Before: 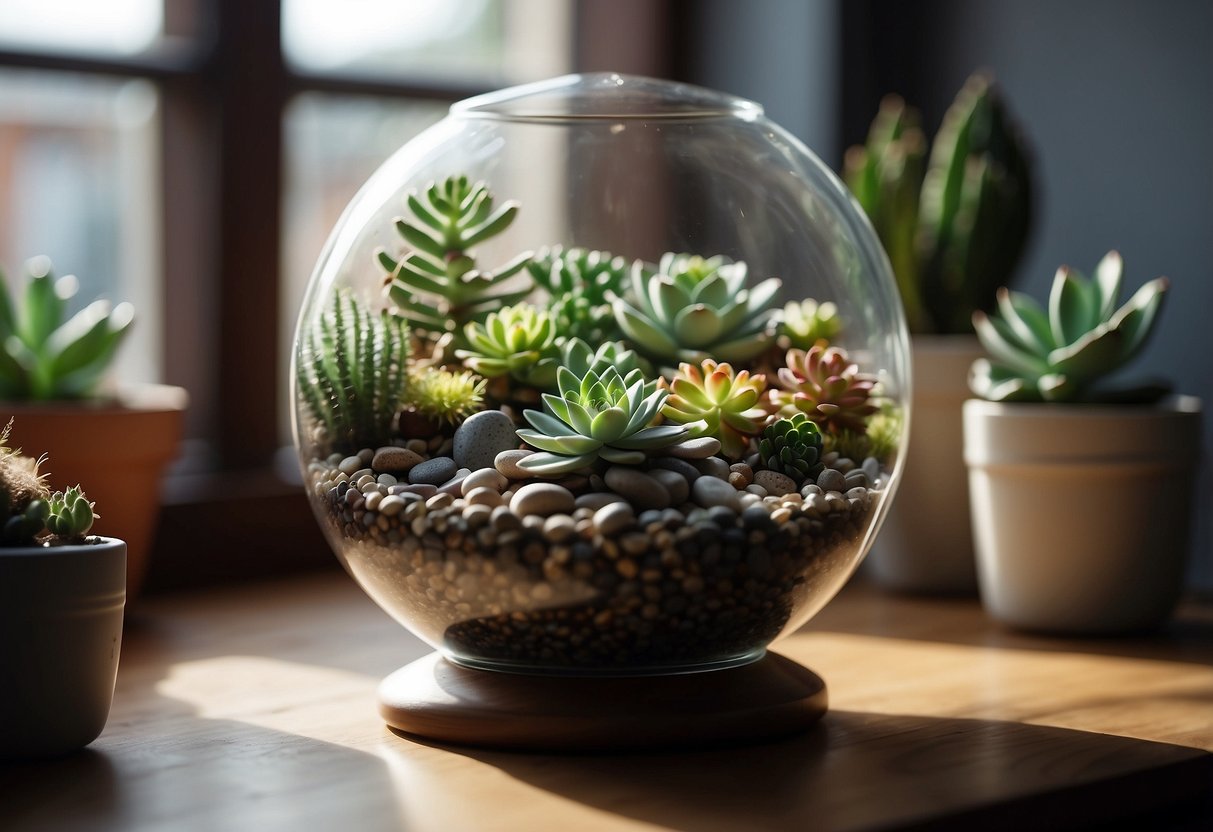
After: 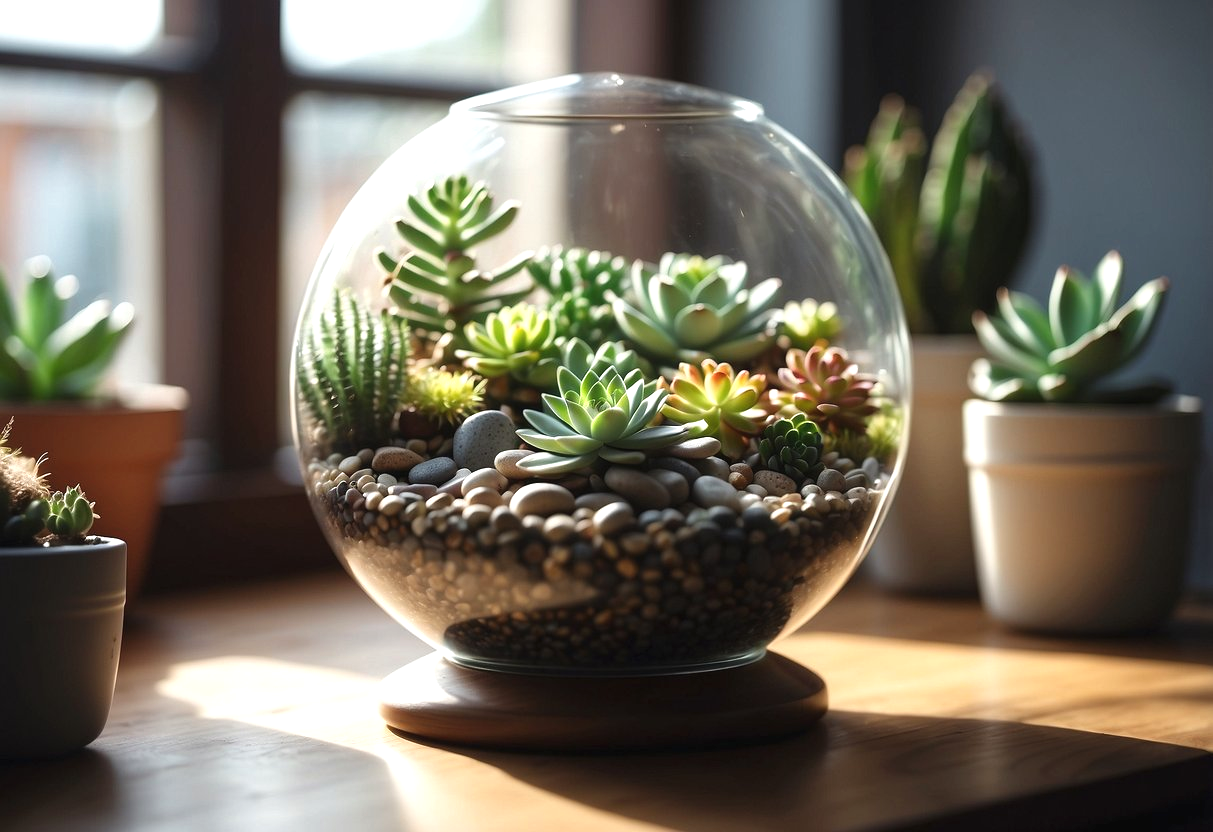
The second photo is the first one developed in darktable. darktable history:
color zones: curves: ch0 [(0, 0.5) (0.143, 0.5) (0.286, 0.5) (0.429, 0.5) (0.571, 0.5) (0.714, 0.476) (0.857, 0.5) (1, 0.5)]; ch2 [(0, 0.5) (0.143, 0.5) (0.286, 0.5) (0.429, 0.5) (0.571, 0.5) (0.714, 0.487) (0.857, 0.5) (1, 0.5)]
exposure: black level correction -0.002, exposure 0.538 EV, compensate exposure bias true, compensate highlight preservation false
